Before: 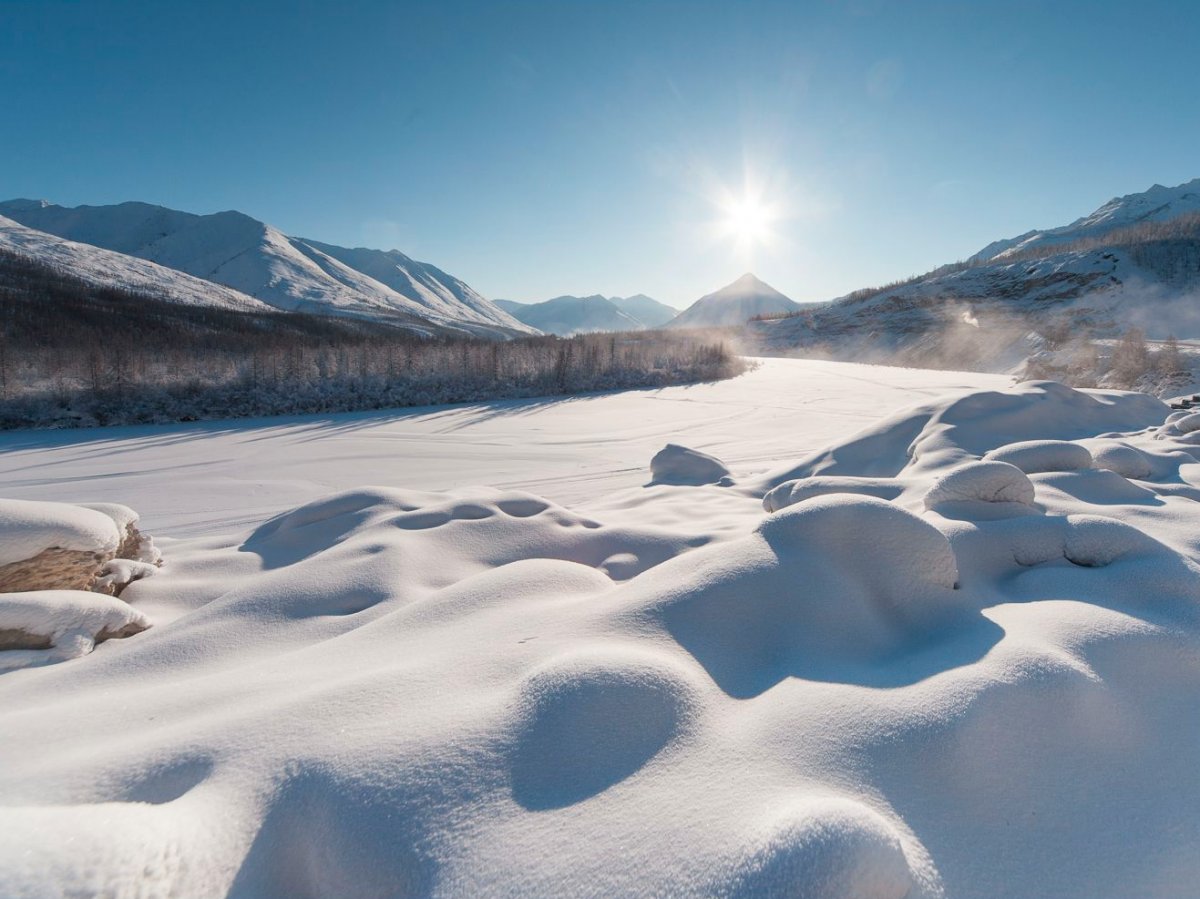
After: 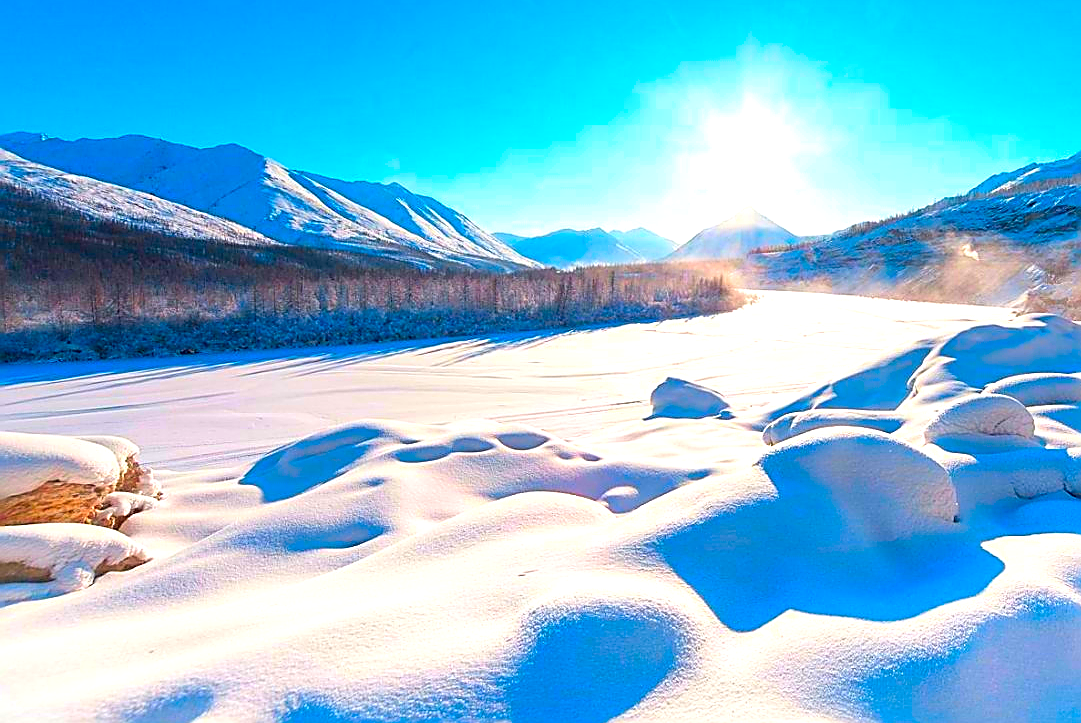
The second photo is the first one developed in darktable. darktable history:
crop: top 7.466%, right 9.914%, bottom 12.063%
color correction: highlights b* -0.02, saturation 2.94
sharpen: radius 1.643, amount 1.309
exposure: black level correction 0, exposure 0.697 EV, compensate exposure bias true, compensate highlight preservation false
